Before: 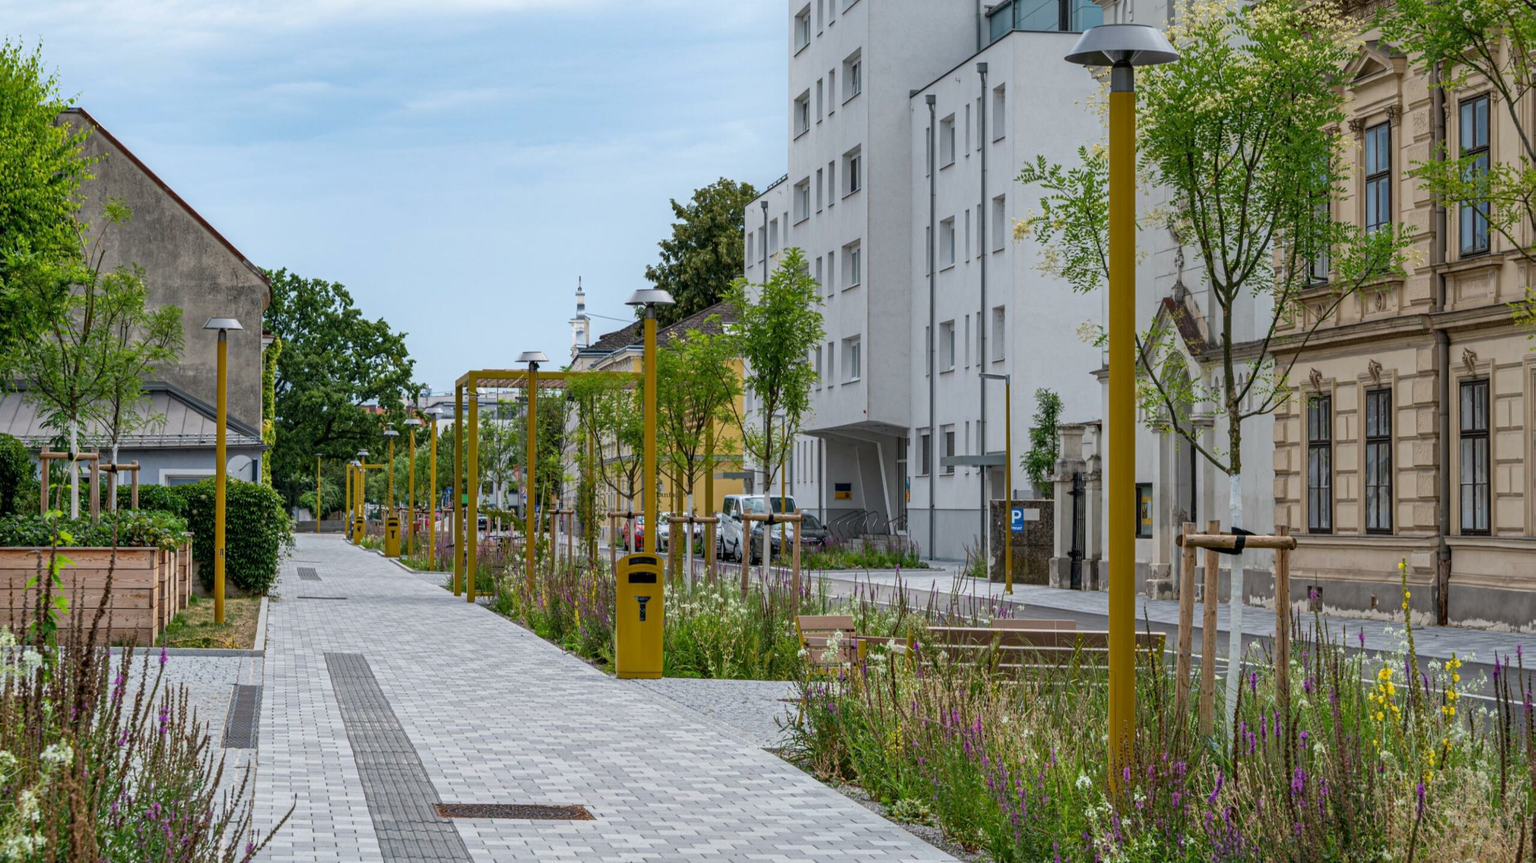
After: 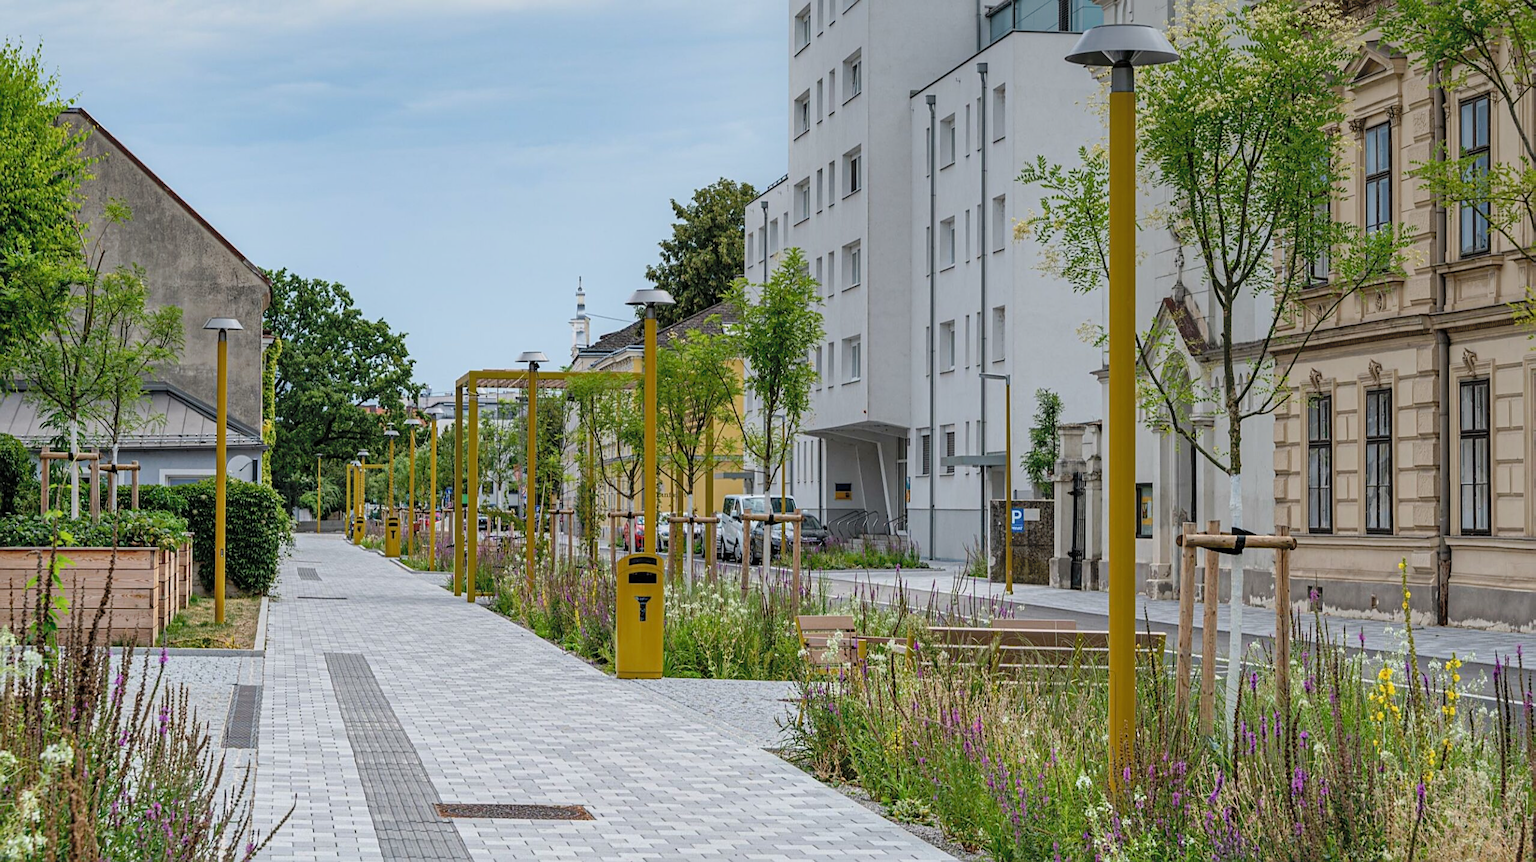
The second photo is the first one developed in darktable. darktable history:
white balance: emerald 1
sharpen: on, module defaults
tone curve: curves: ch0 [(0, 0) (0.003, 0.004) (0.011, 0.005) (0.025, 0.014) (0.044, 0.037) (0.069, 0.059) (0.1, 0.096) (0.136, 0.116) (0.177, 0.133) (0.224, 0.177) (0.277, 0.255) (0.335, 0.319) (0.399, 0.385) (0.468, 0.457) (0.543, 0.545) (0.623, 0.621) (0.709, 0.705) (0.801, 0.801) (0.898, 0.901) (1, 1)], preserve colors none
contrast brightness saturation: brightness 0.15
graduated density: on, module defaults
